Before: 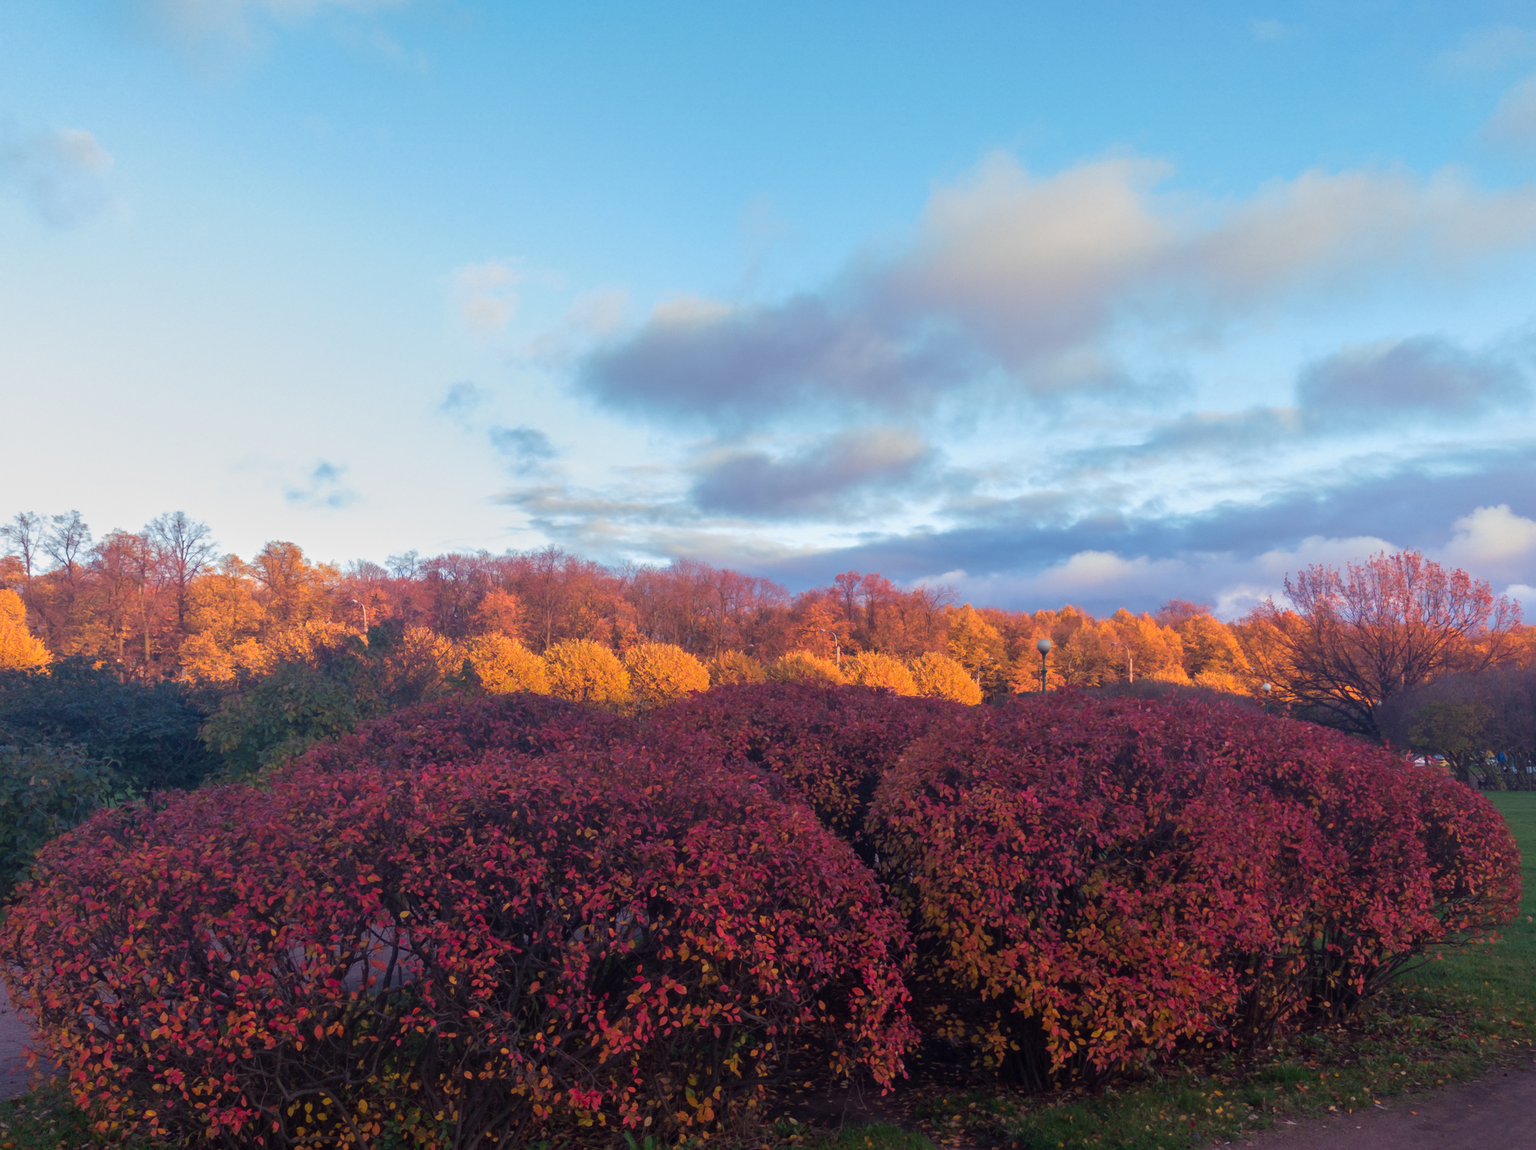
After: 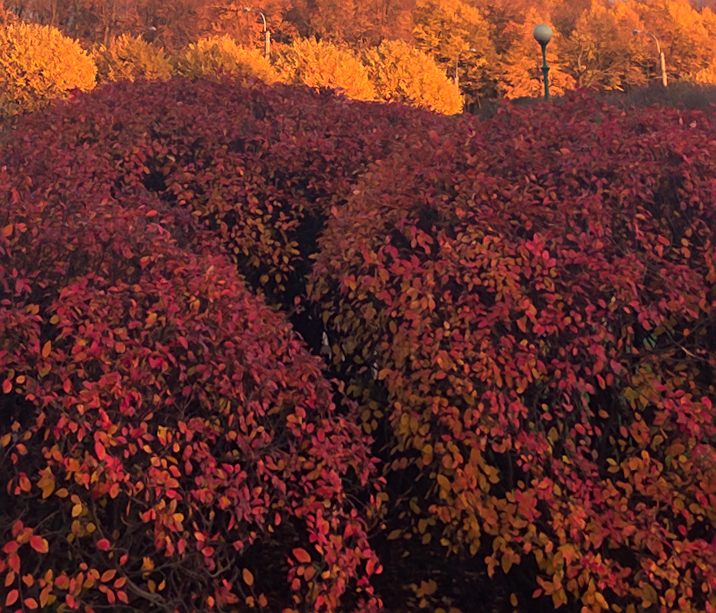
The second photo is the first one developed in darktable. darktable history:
crop: left 37.221%, top 45.169%, right 20.63%, bottom 13.777%
white balance: red 1.08, blue 0.791
rotate and perspective: rotation 0.72°, lens shift (vertical) -0.352, lens shift (horizontal) -0.051, crop left 0.152, crop right 0.859, crop top 0.019, crop bottom 0.964
sharpen: on, module defaults
